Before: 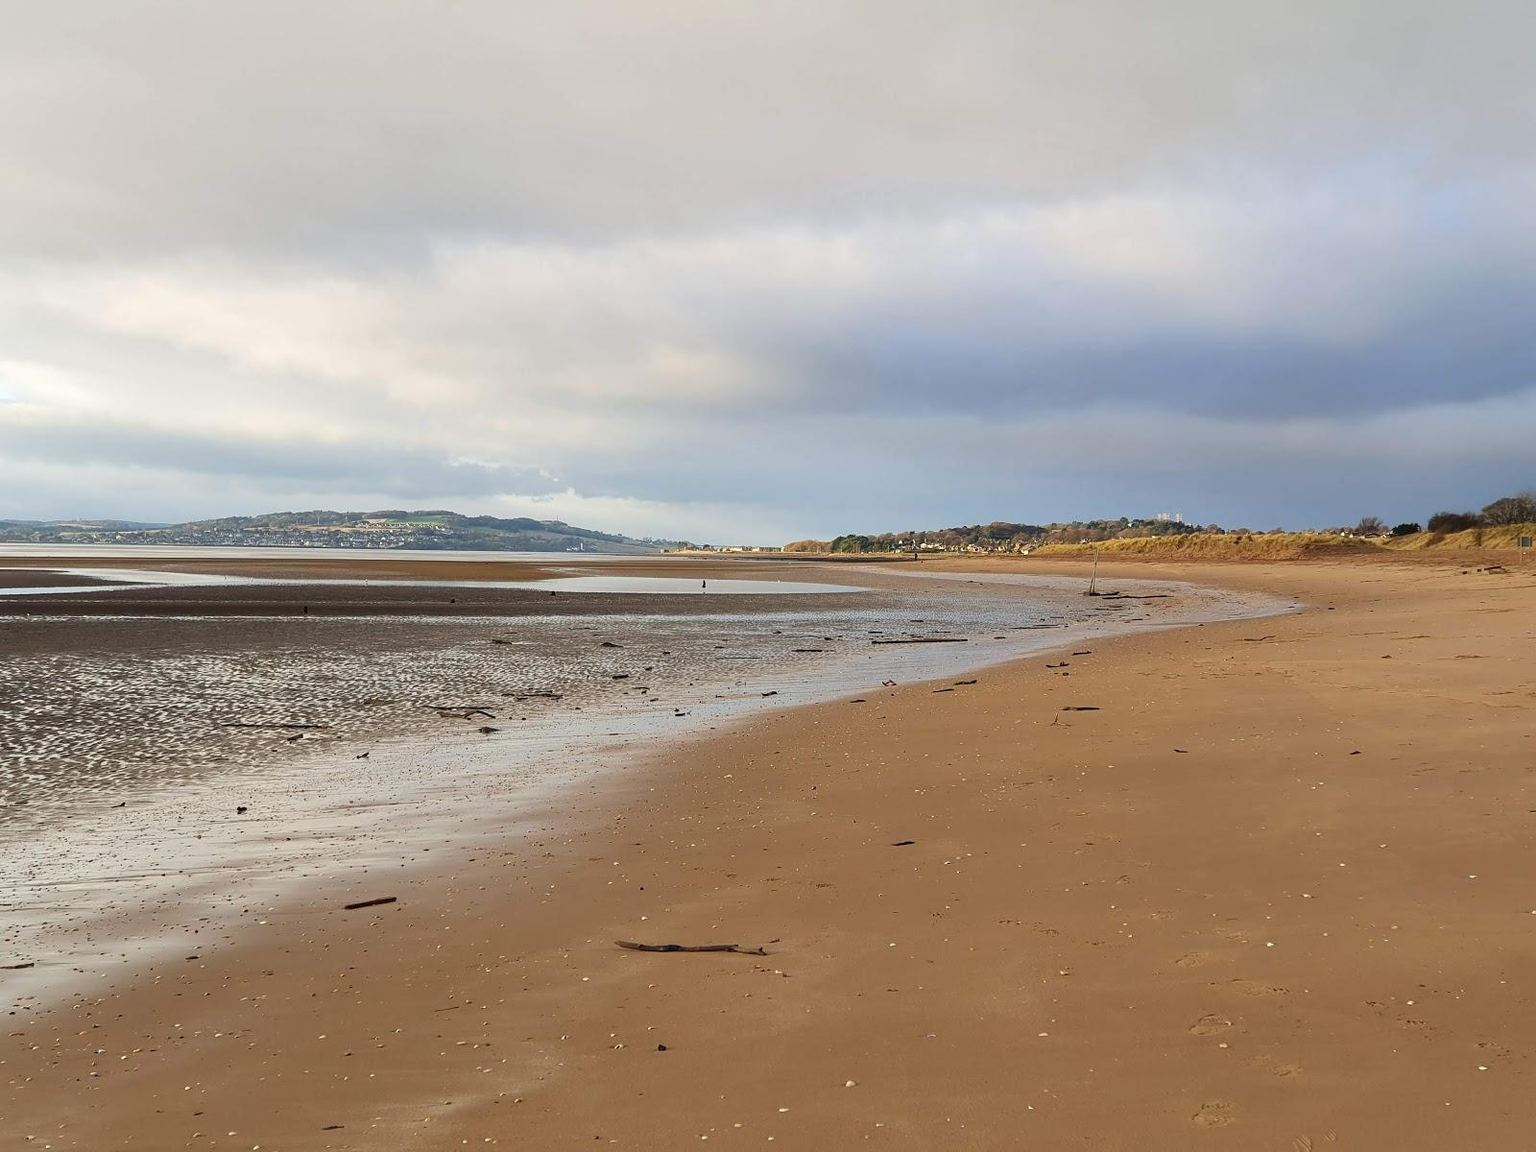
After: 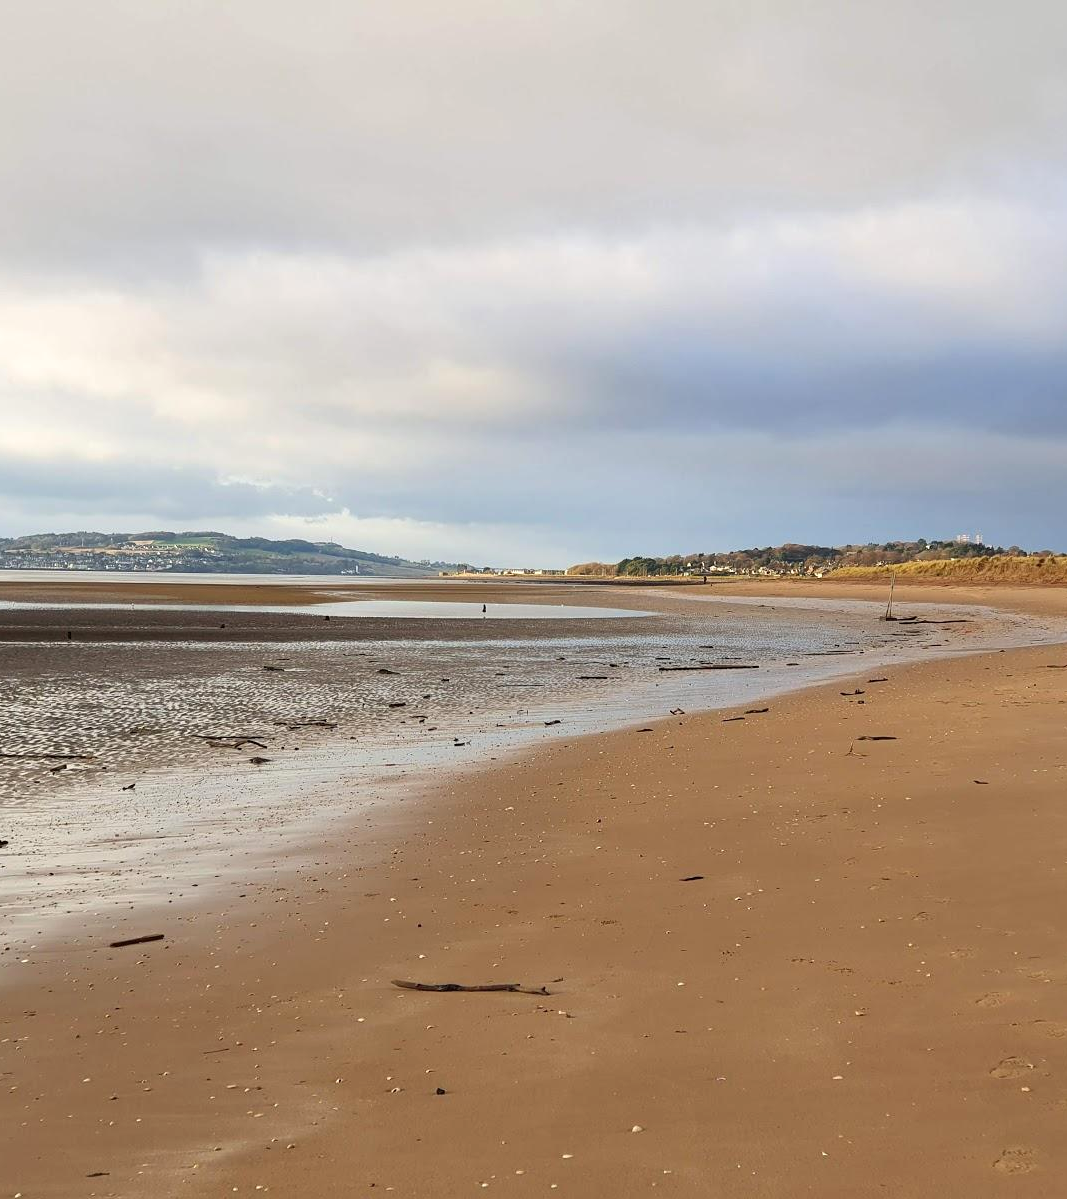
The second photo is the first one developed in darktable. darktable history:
crop and rotate: left 15.581%, right 17.732%
levels: levels [0, 0.48, 0.961]
